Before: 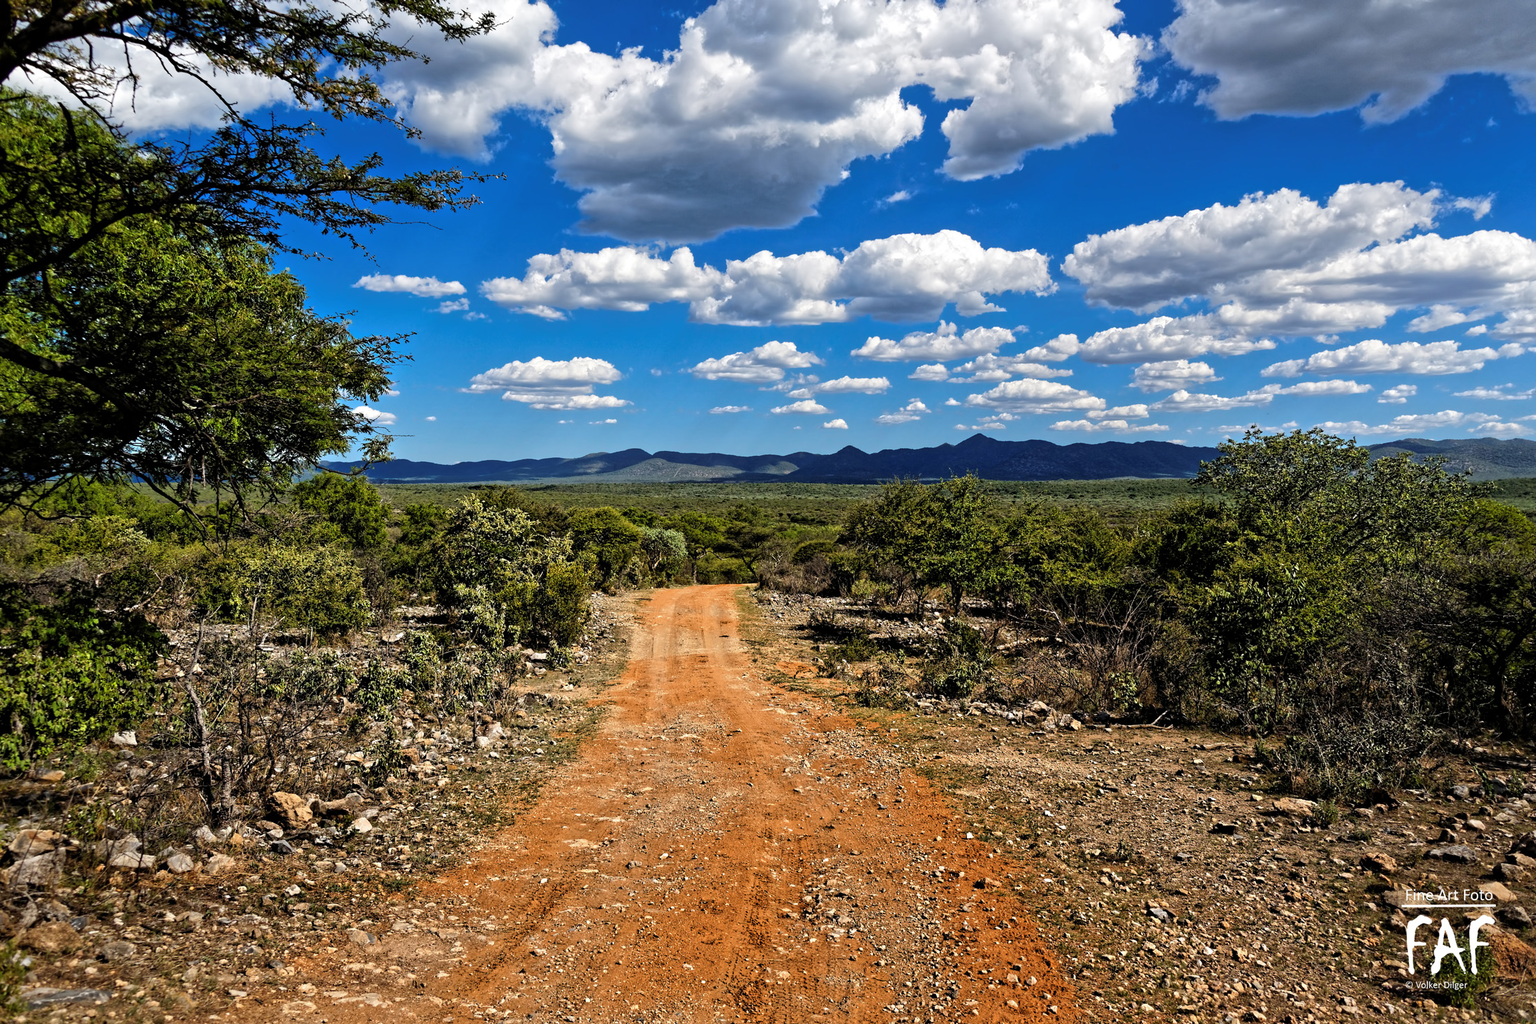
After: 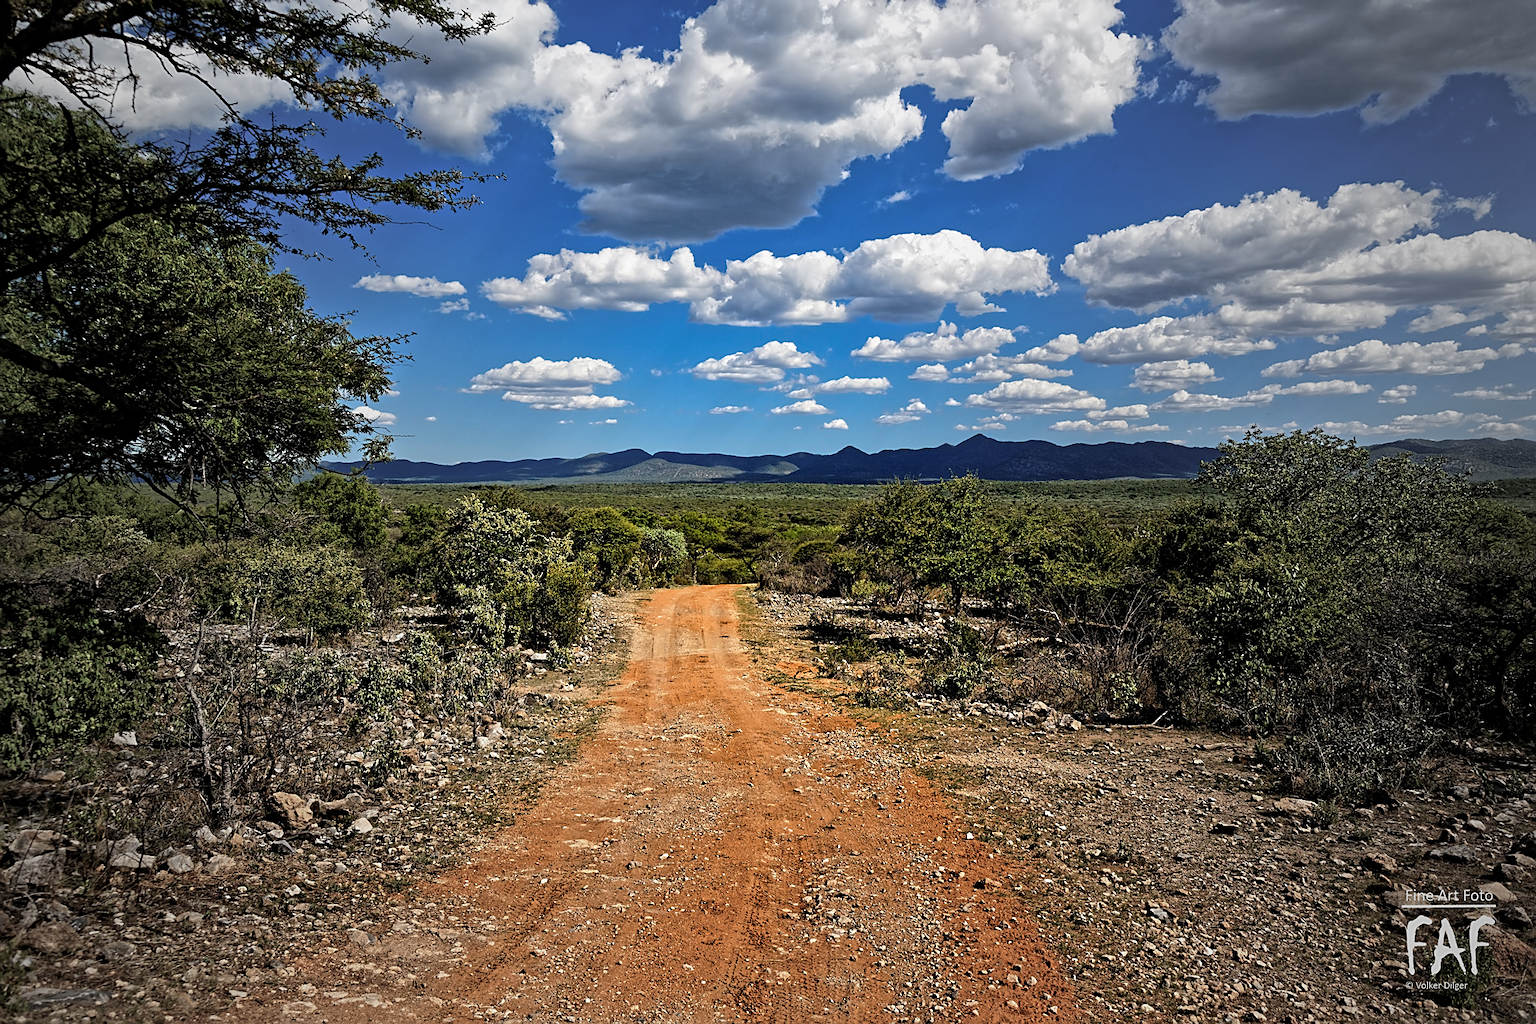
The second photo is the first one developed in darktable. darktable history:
vignetting: fall-off start 18.05%, fall-off radius 136.93%, width/height ratio 0.623, shape 0.591
sharpen: on, module defaults
